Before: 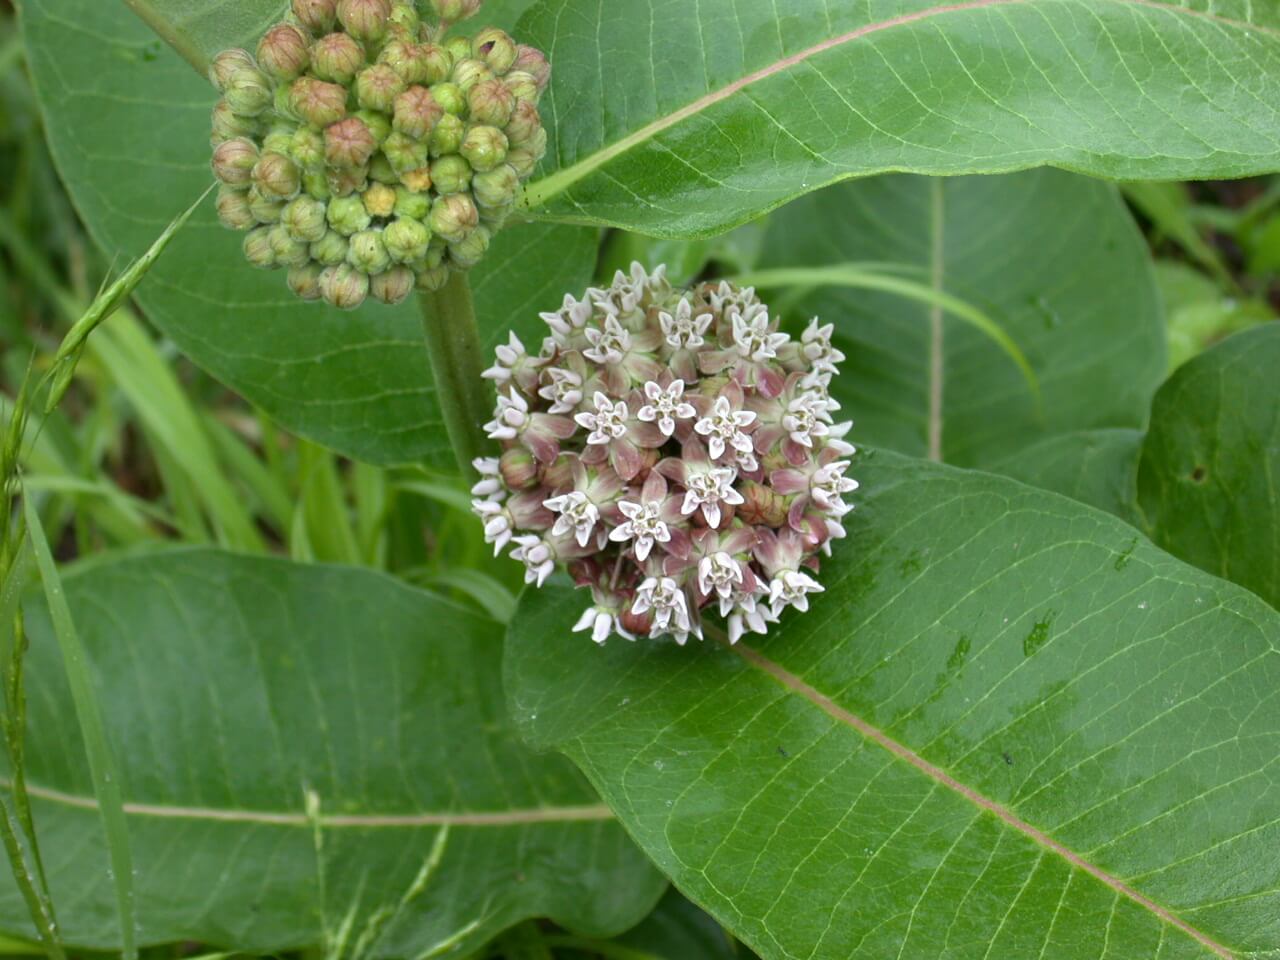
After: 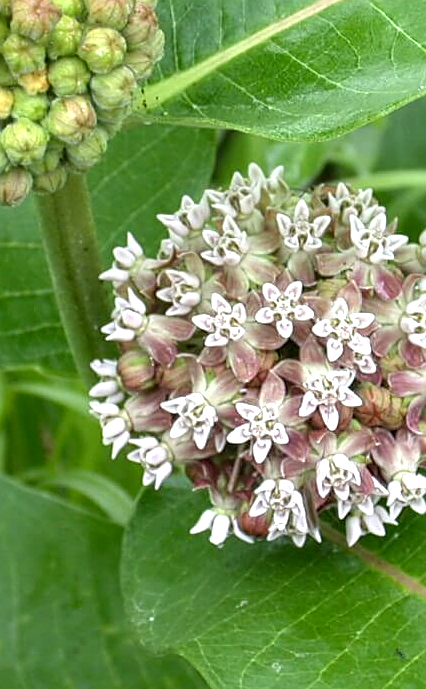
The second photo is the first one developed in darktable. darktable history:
local contrast: on, module defaults
crop and rotate: left 29.853%, top 10.211%, right 36.791%, bottom 17.964%
sharpen: on, module defaults
exposure: black level correction 0.001, exposure 0.498 EV, compensate highlight preservation false
